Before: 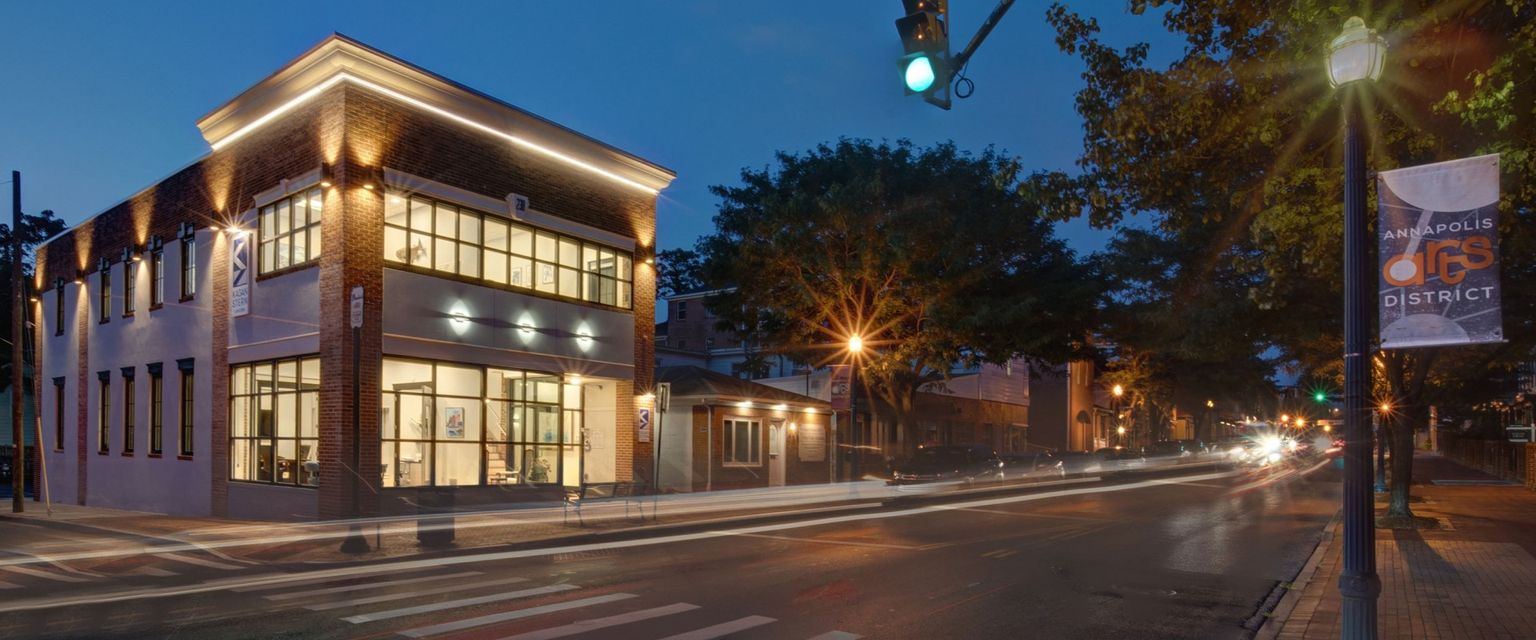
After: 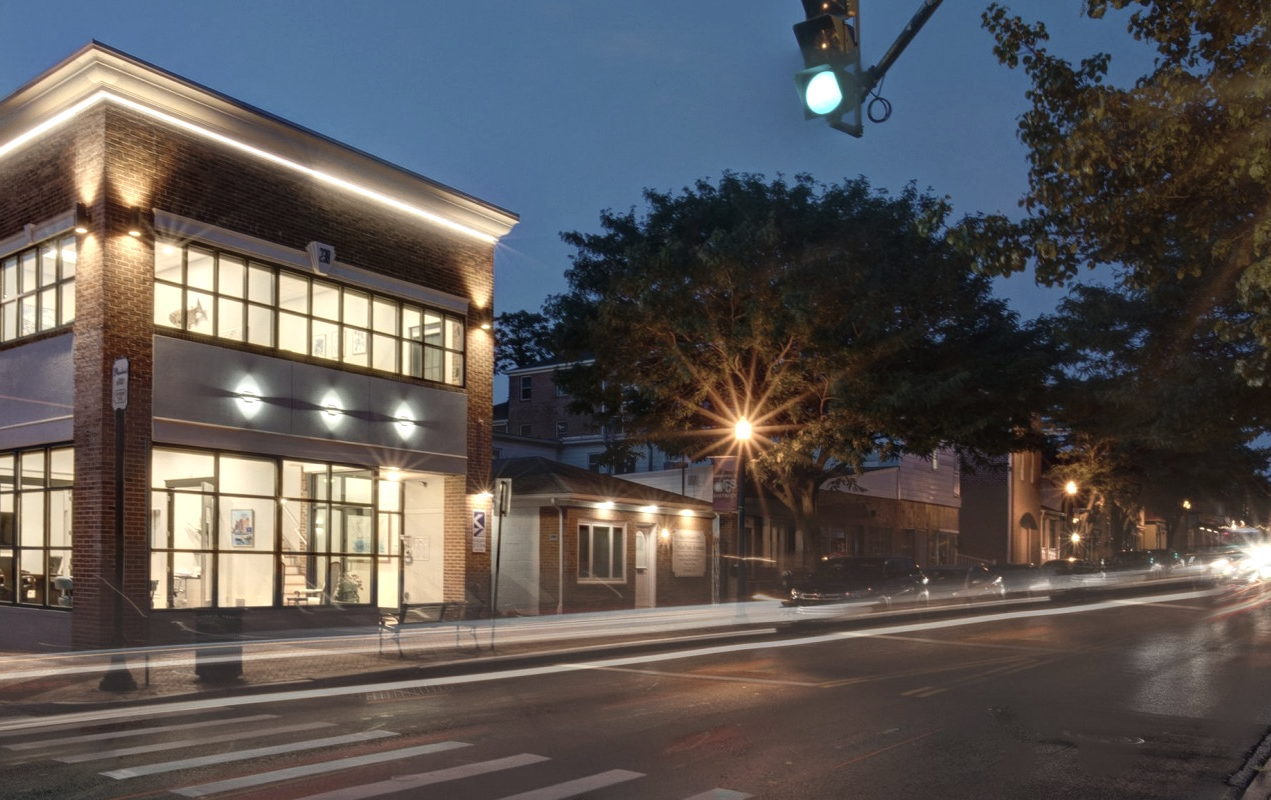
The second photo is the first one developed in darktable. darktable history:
crop: left 17.021%, right 16.78%
contrast brightness saturation: contrast 0.097, saturation -0.355
exposure: black level correction 0, exposure 0.301 EV, compensate exposure bias true, compensate highlight preservation false
